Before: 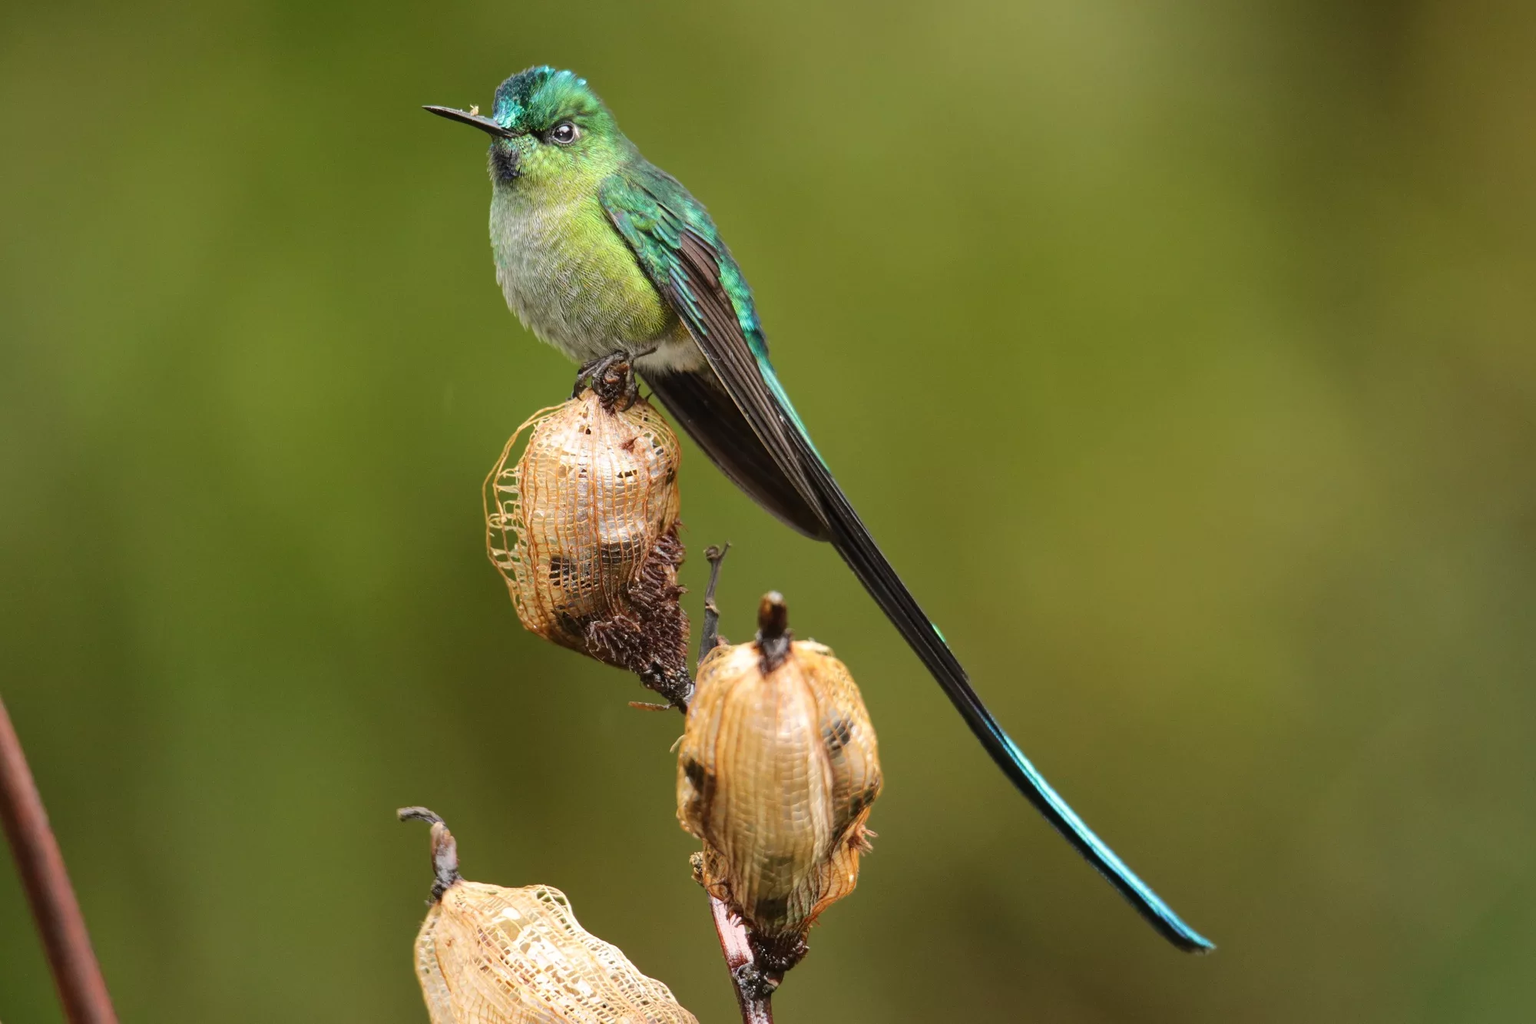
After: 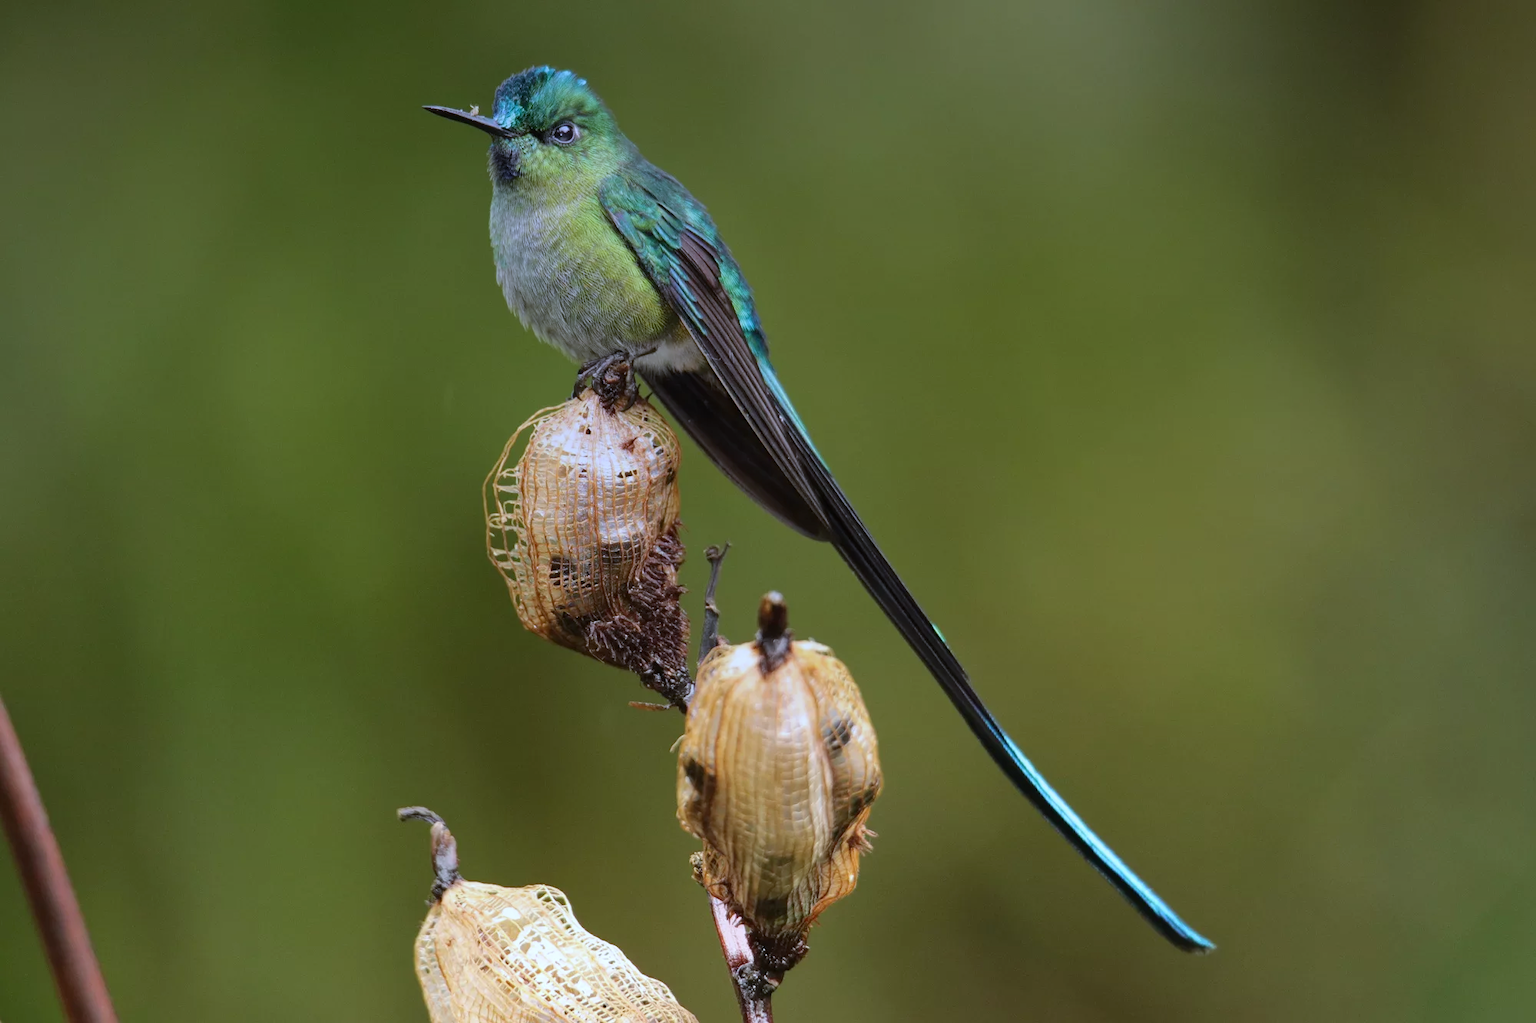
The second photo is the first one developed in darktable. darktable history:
white balance: red 0.931, blue 1.11
graduated density: hue 238.83°, saturation 50%
